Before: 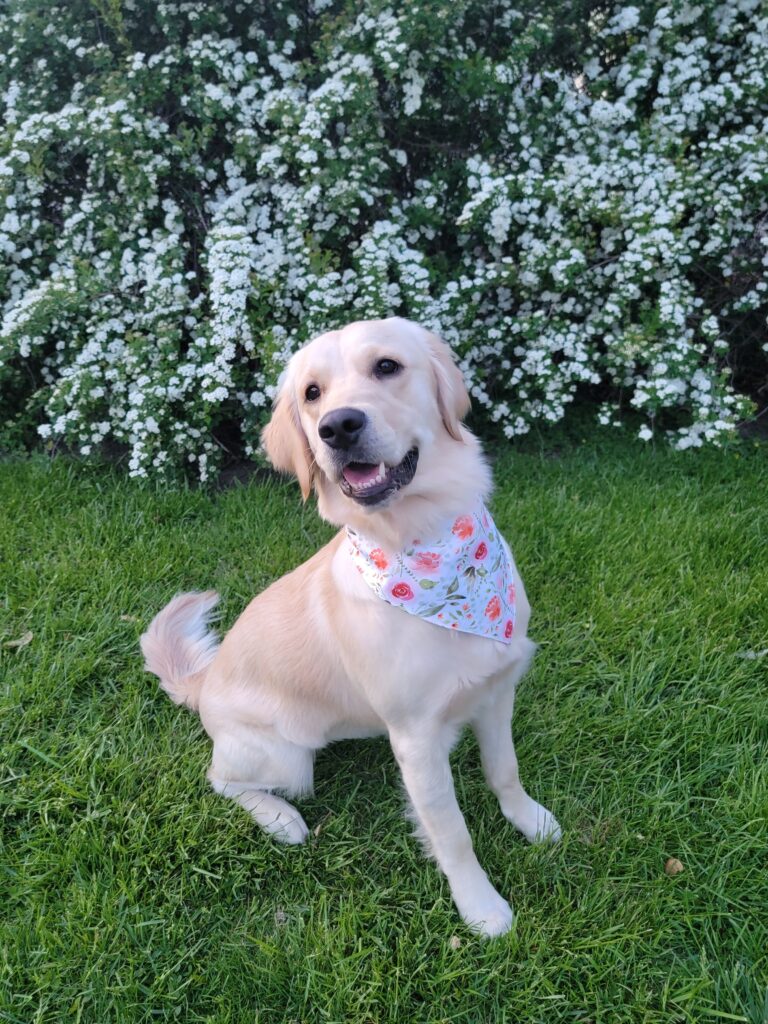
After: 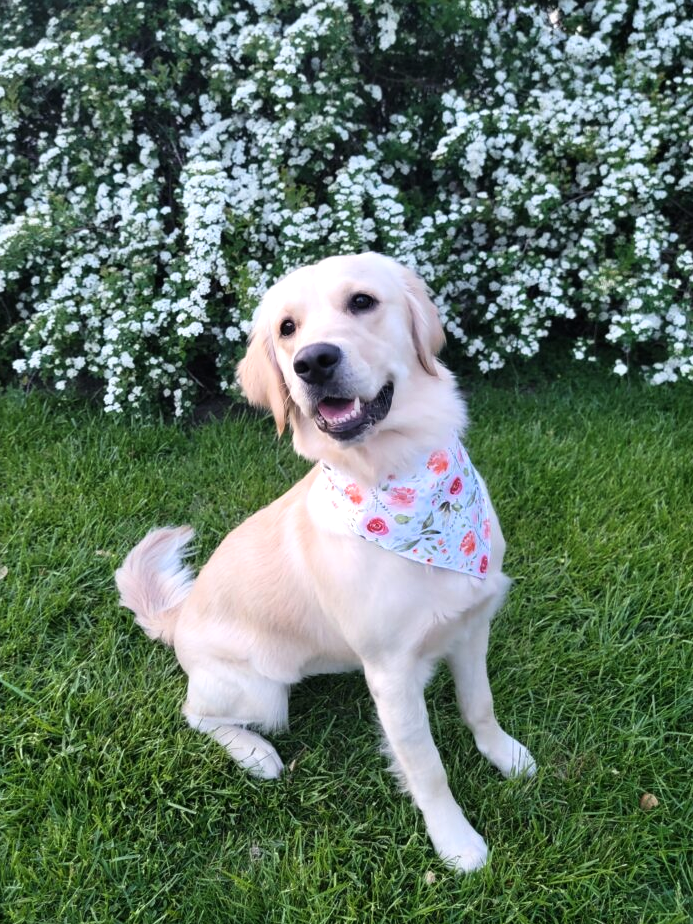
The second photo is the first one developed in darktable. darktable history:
exposure: exposure -0.05 EV
crop: left 3.305%, top 6.436%, right 6.389%, bottom 3.258%
tone equalizer: -8 EV -0.417 EV, -7 EV -0.389 EV, -6 EV -0.333 EV, -5 EV -0.222 EV, -3 EV 0.222 EV, -2 EV 0.333 EV, -1 EV 0.389 EV, +0 EV 0.417 EV, edges refinement/feathering 500, mask exposure compensation -1.57 EV, preserve details no
shadows and highlights: shadows 0, highlights 40
